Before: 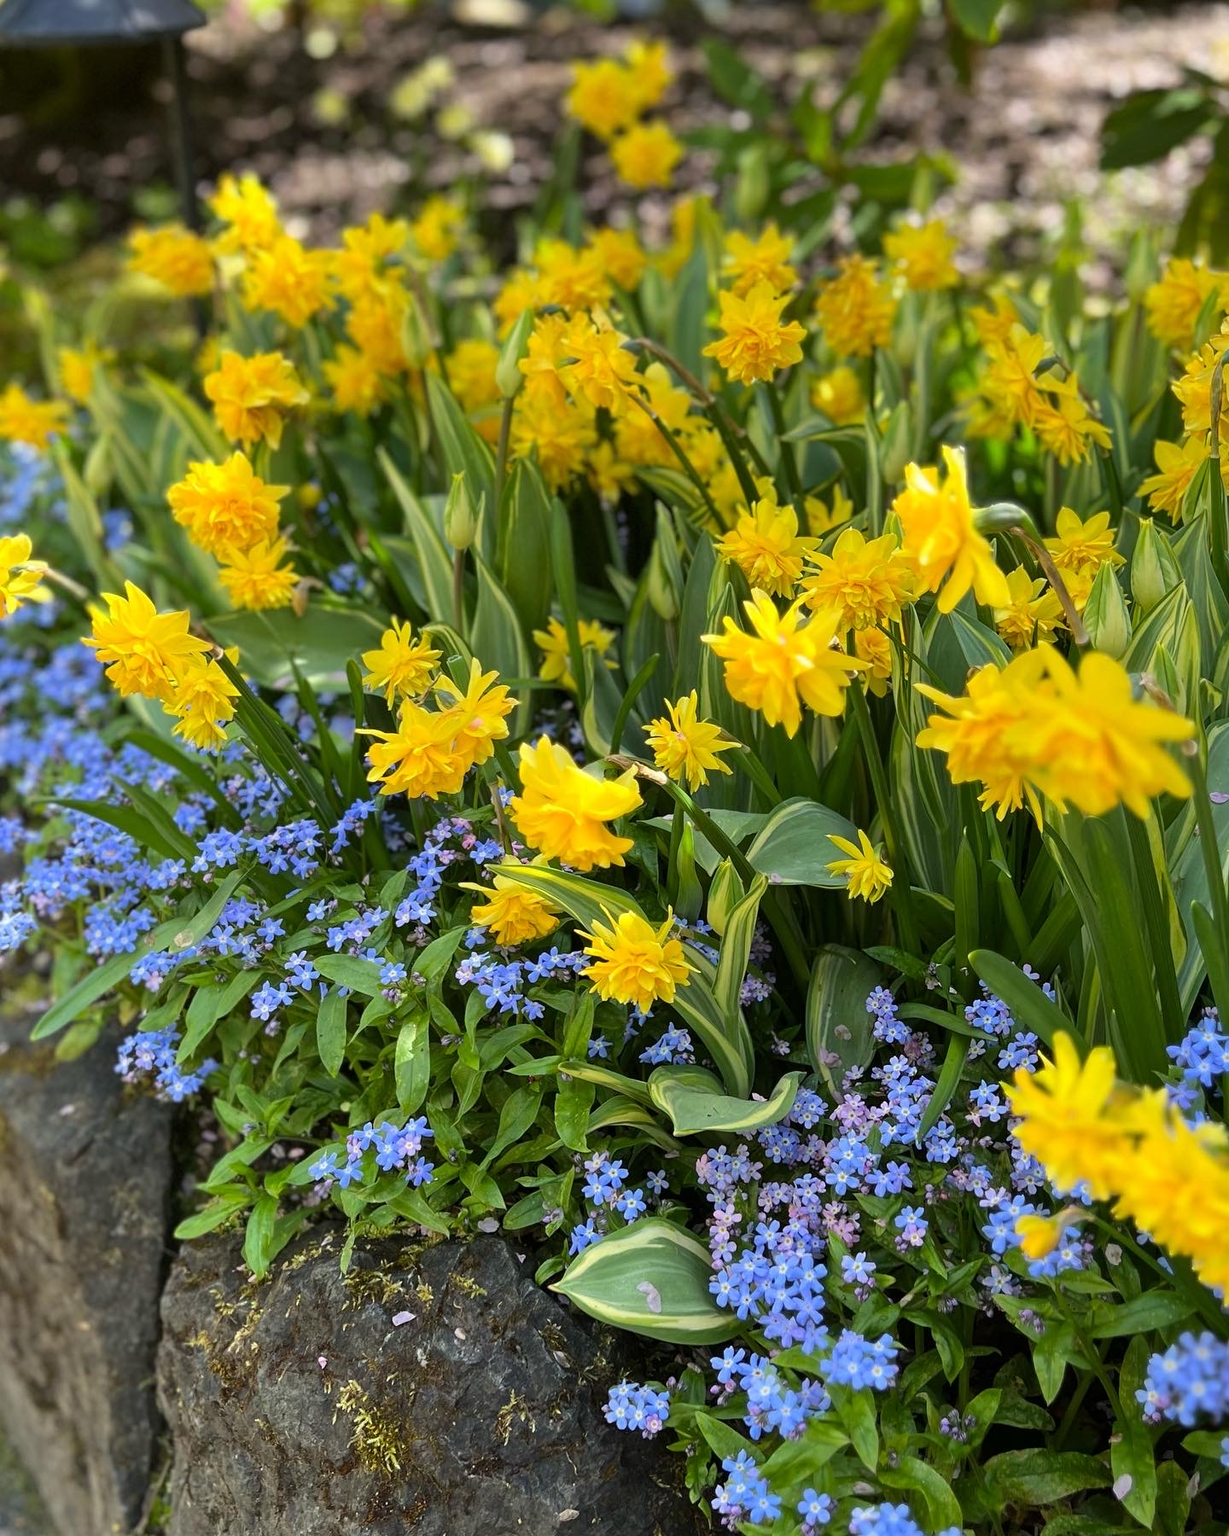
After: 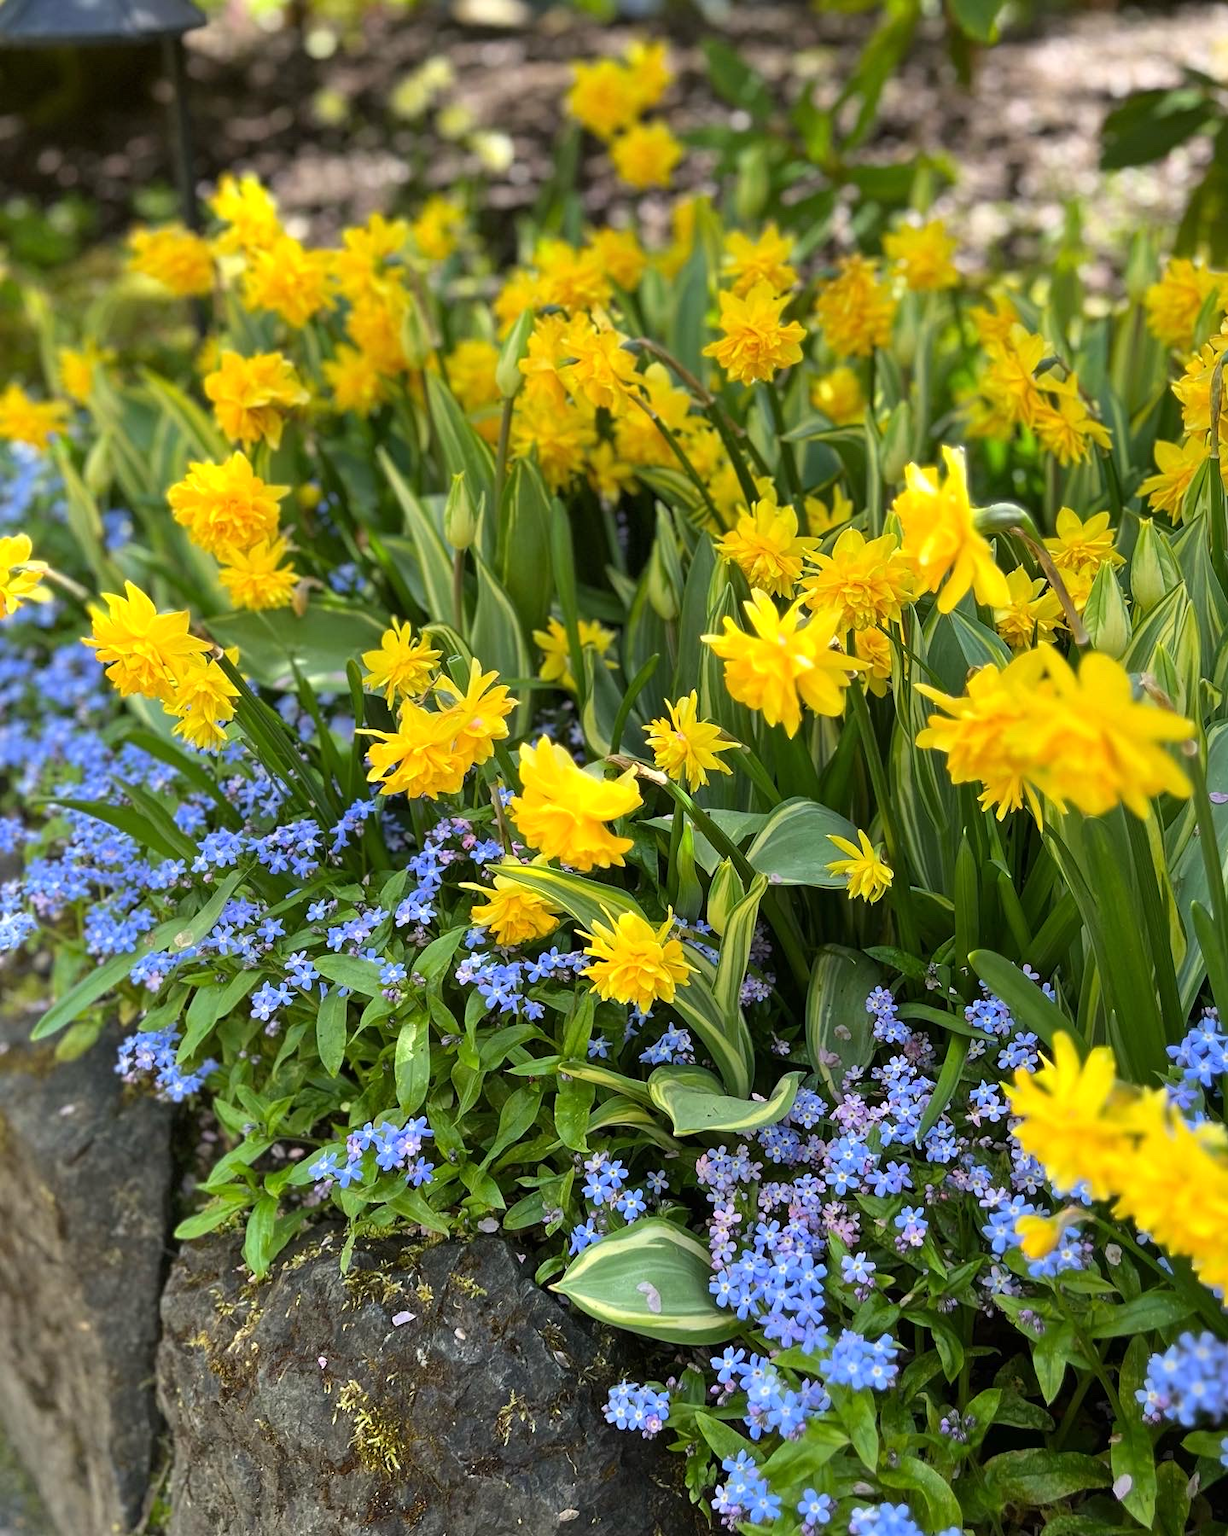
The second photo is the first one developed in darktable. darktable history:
exposure: exposure 0.222 EV, compensate highlight preservation false
